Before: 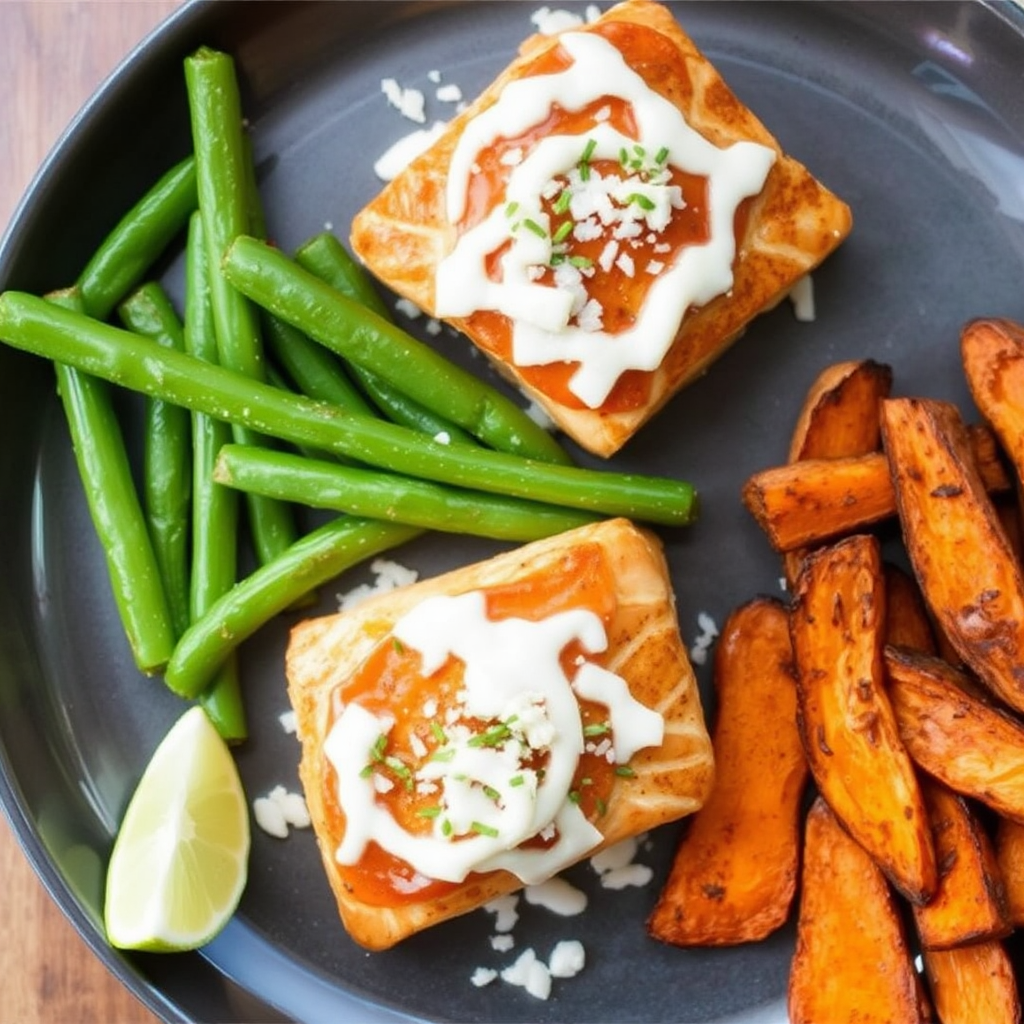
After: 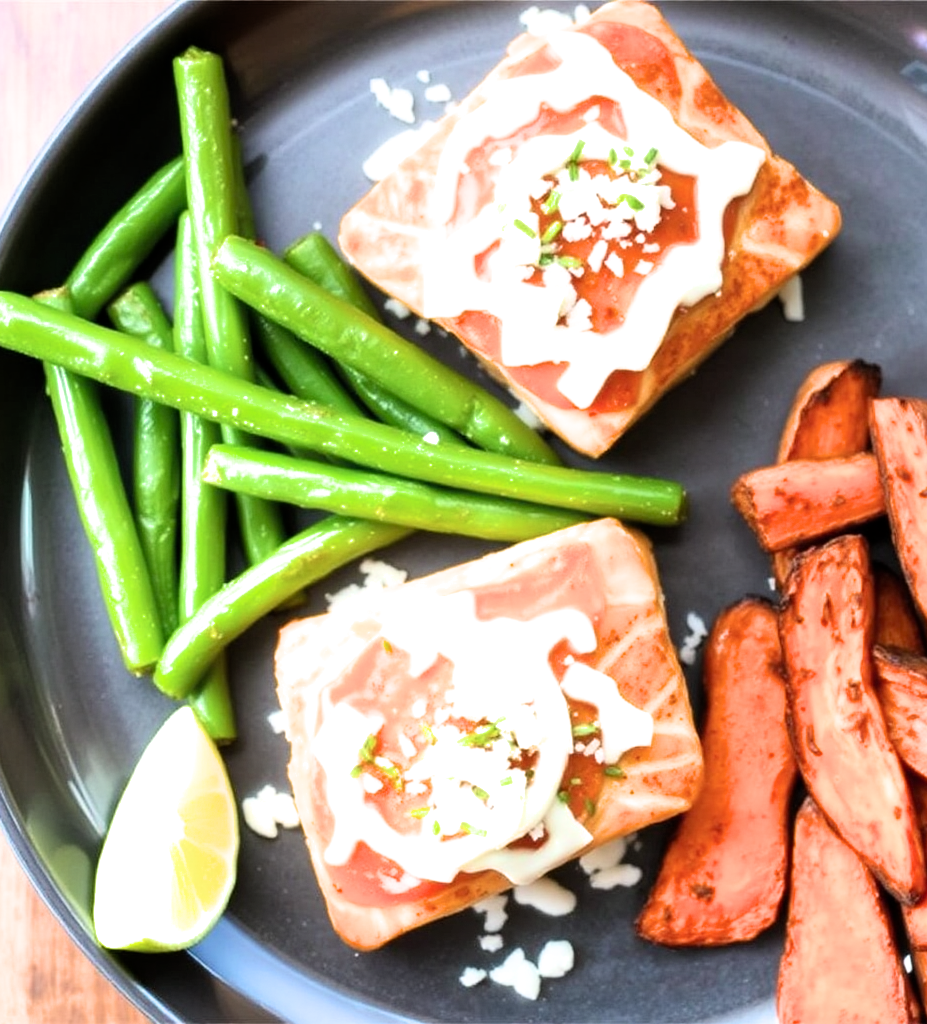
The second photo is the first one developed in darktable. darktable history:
crop and rotate: left 1.144%, right 8.302%
filmic rgb: middle gray luminance 21.87%, black relative exposure -14.05 EV, white relative exposure 2.97 EV, target black luminance 0%, hardness 8.8, latitude 59.74%, contrast 1.209, highlights saturation mix 4.13%, shadows ↔ highlights balance 41.53%, color science v6 (2022)
exposure: black level correction 0, exposure 0.948 EV, compensate highlight preservation false
